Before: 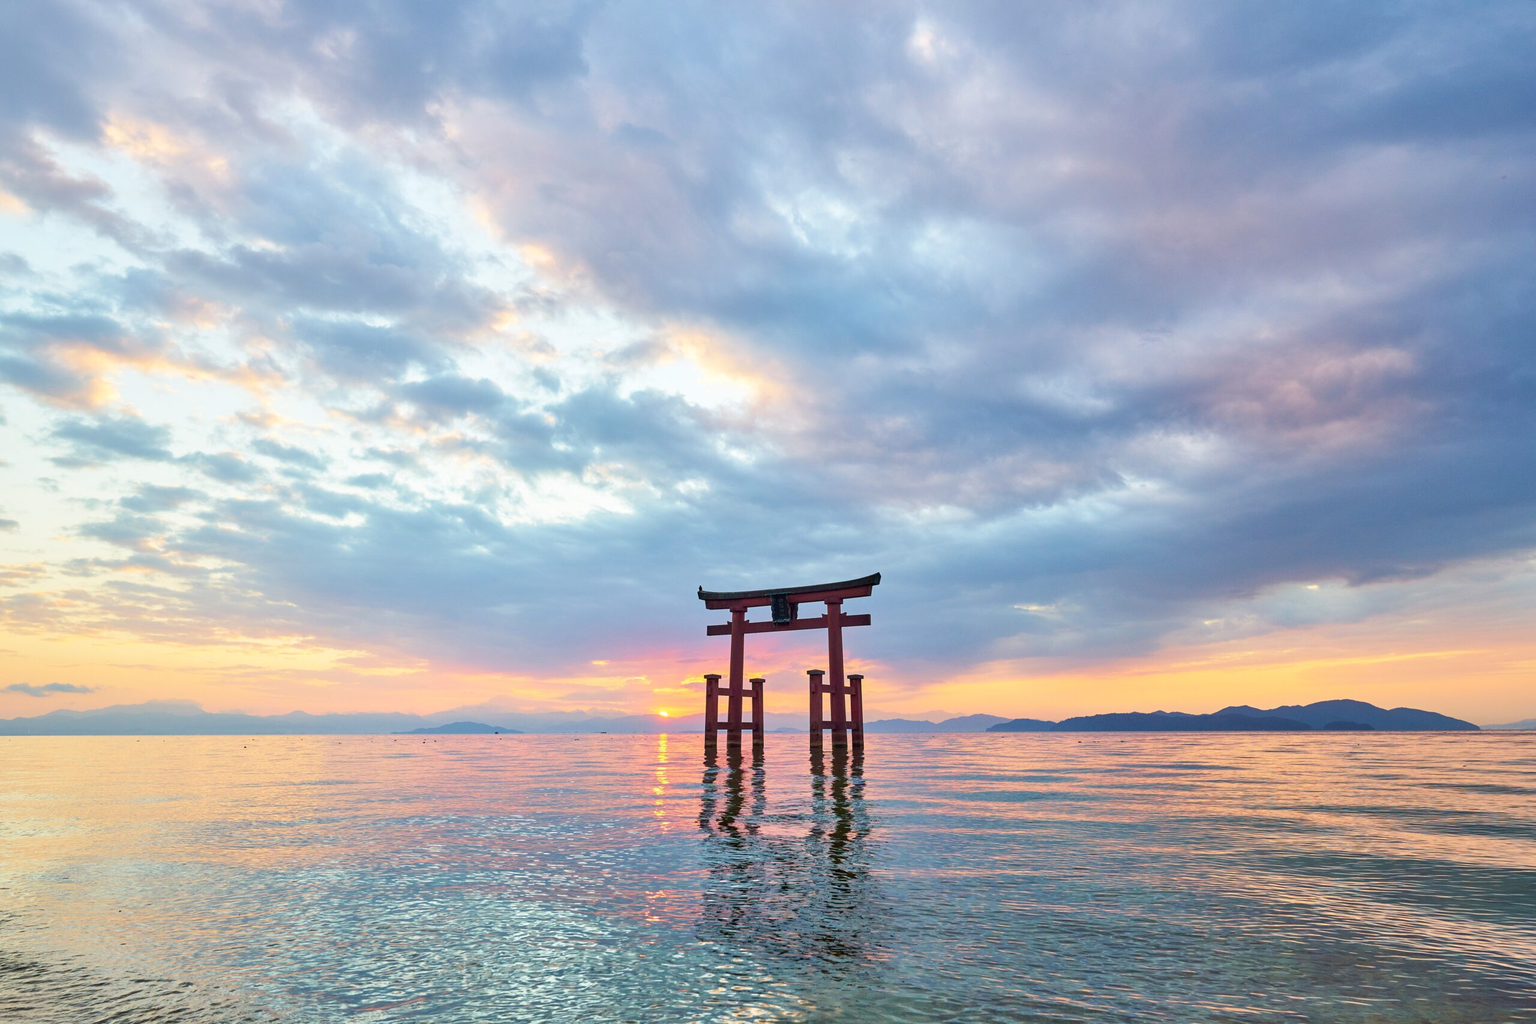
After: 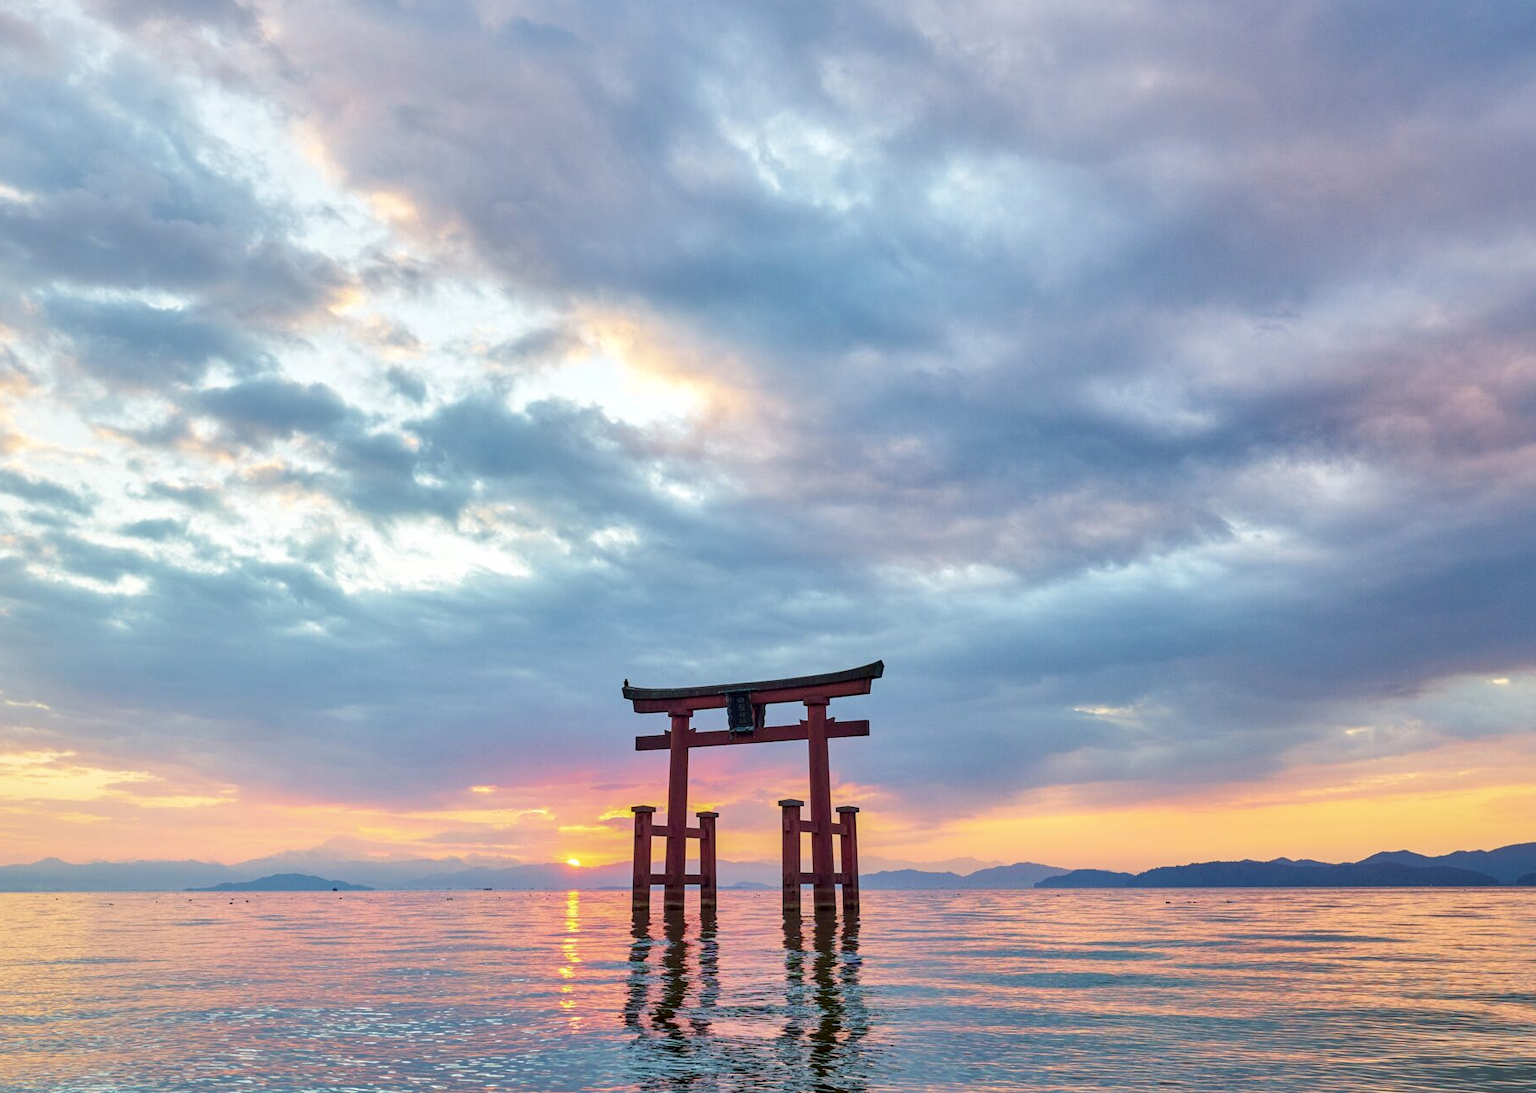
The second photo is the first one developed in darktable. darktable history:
crop and rotate: left 17.107%, top 10.804%, right 12.884%, bottom 14.423%
local contrast: on, module defaults
shadows and highlights: shadows -20.06, white point adjustment -1.98, highlights -34.96
